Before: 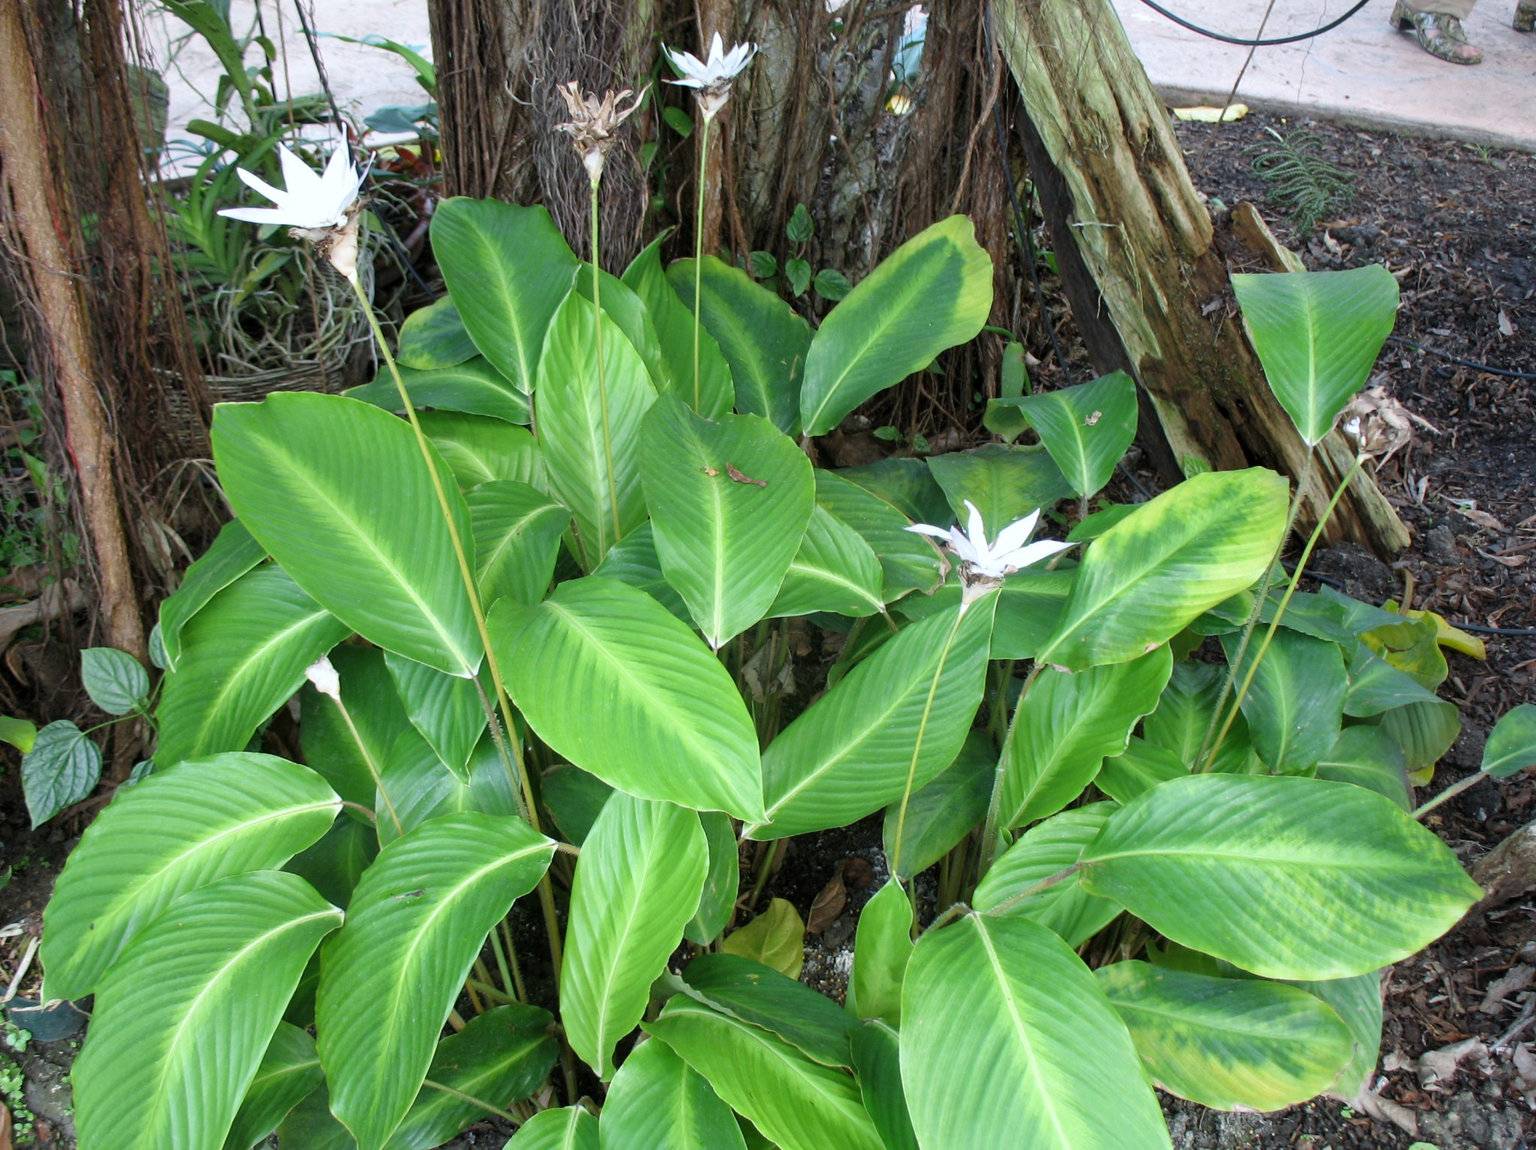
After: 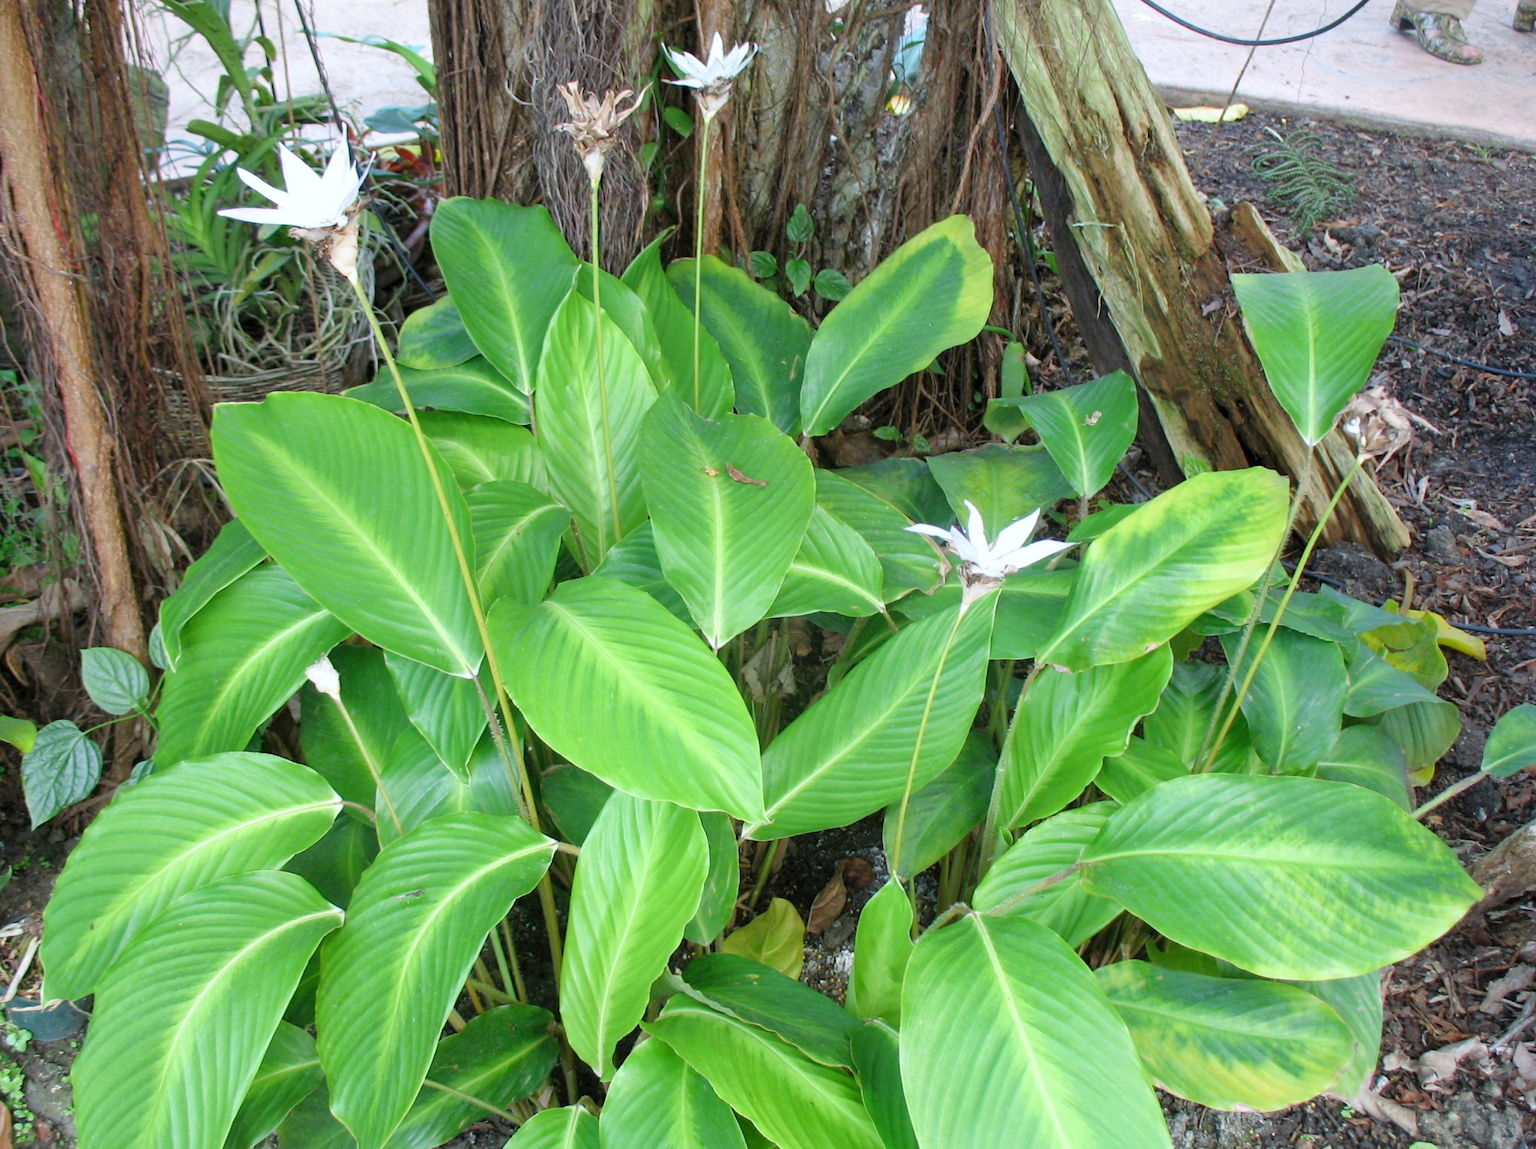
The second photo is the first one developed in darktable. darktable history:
levels: gray 50.8%, levels [0, 0.445, 1]
